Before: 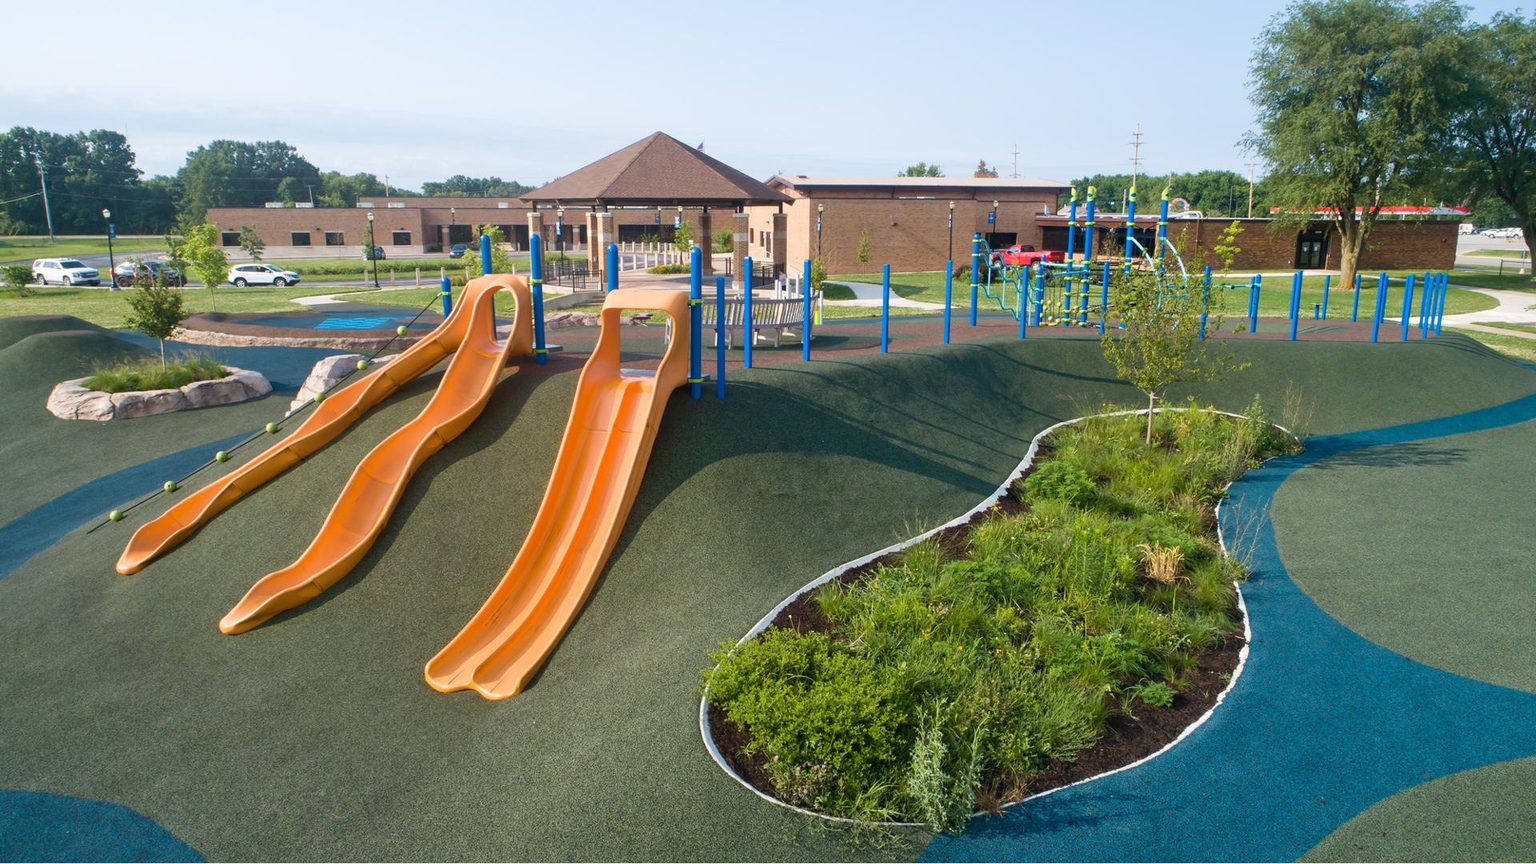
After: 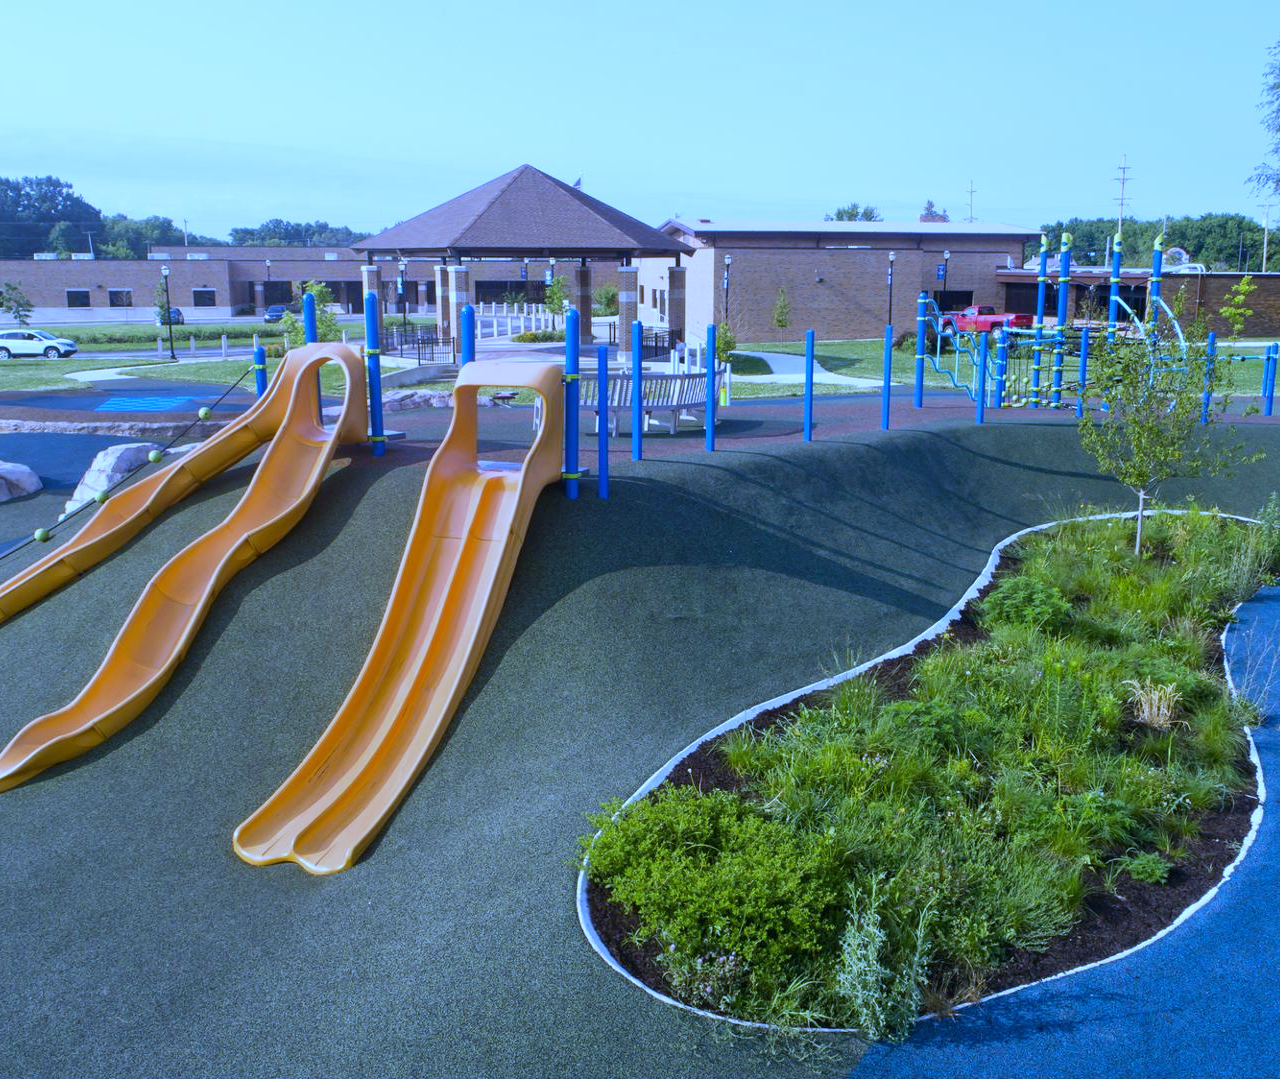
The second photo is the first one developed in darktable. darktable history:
white balance: red 0.766, blue 1.537
crop and rotate: left 15.546%, right 17.787%
